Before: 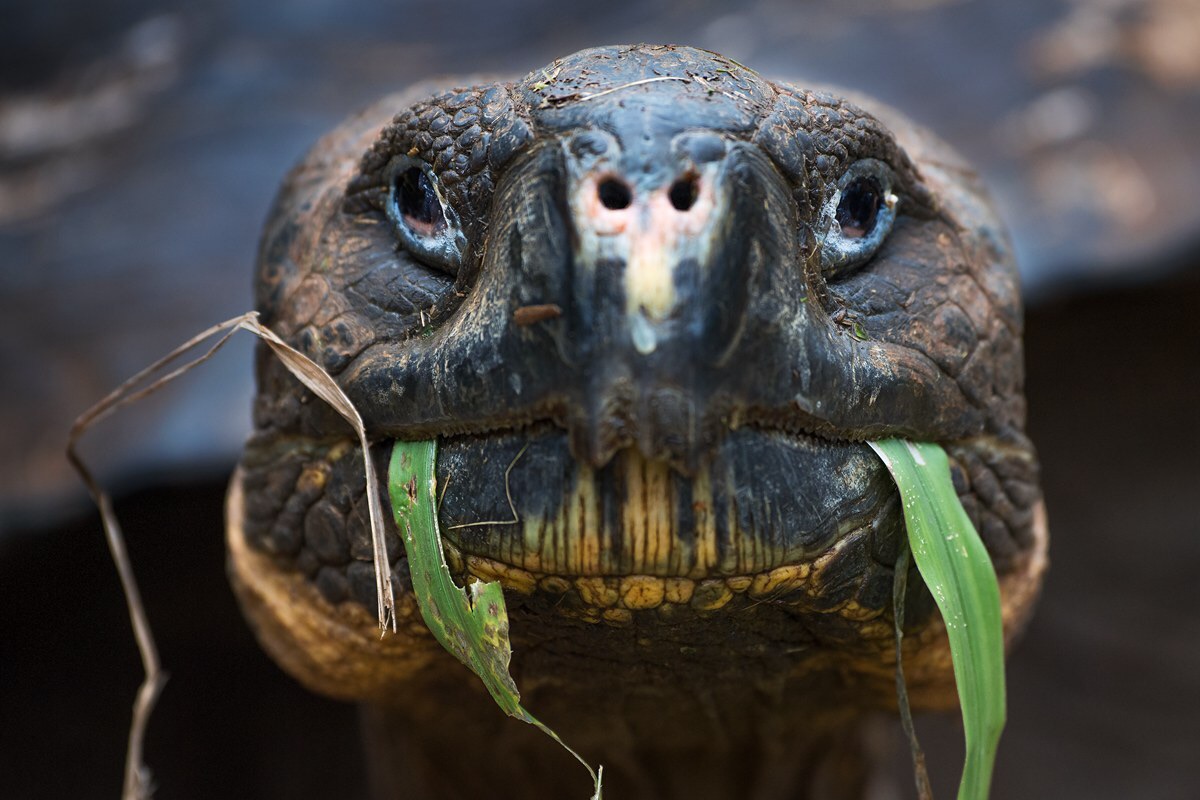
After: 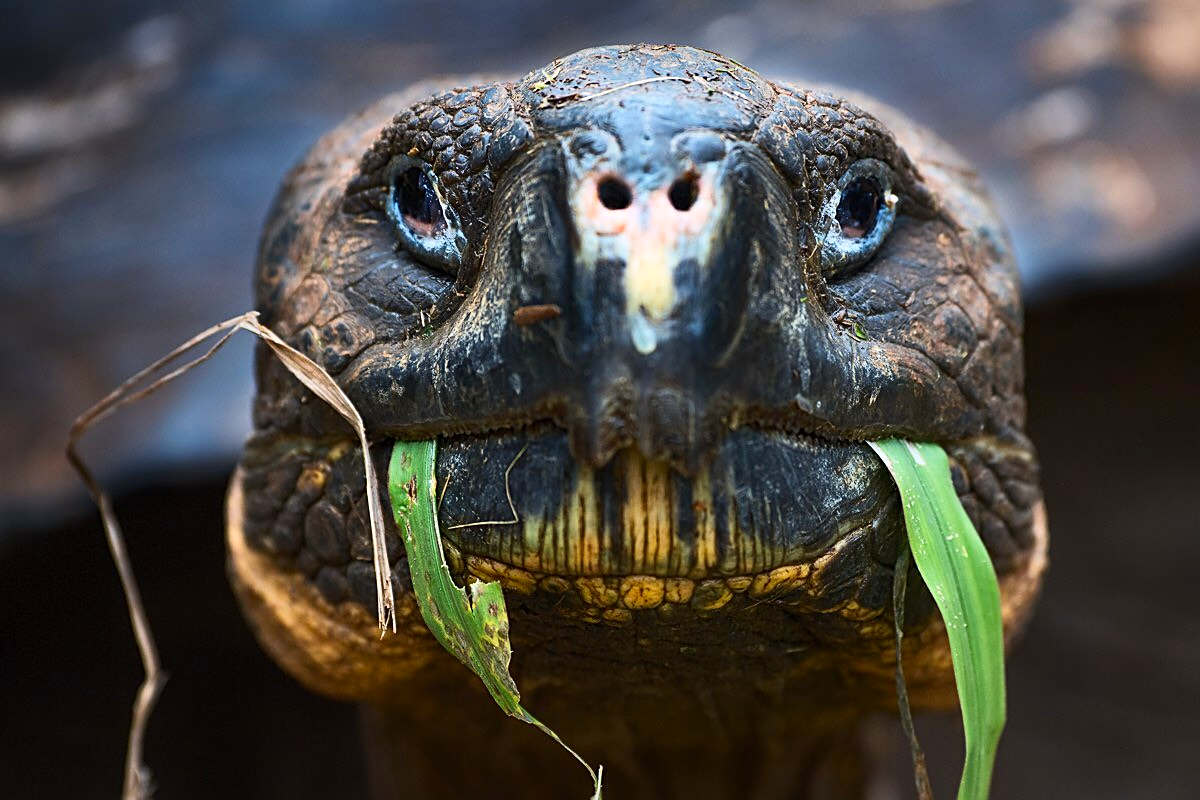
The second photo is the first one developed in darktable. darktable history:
contrast brightness saturation: contrast 0.23, brightness 0.1, saturation 0.29
sharpen: on, module defaults
